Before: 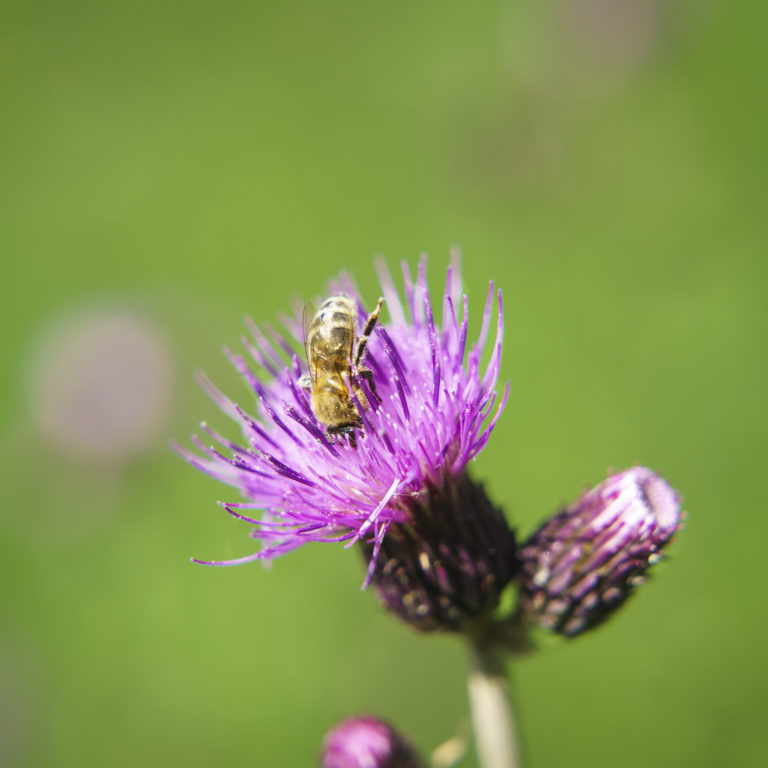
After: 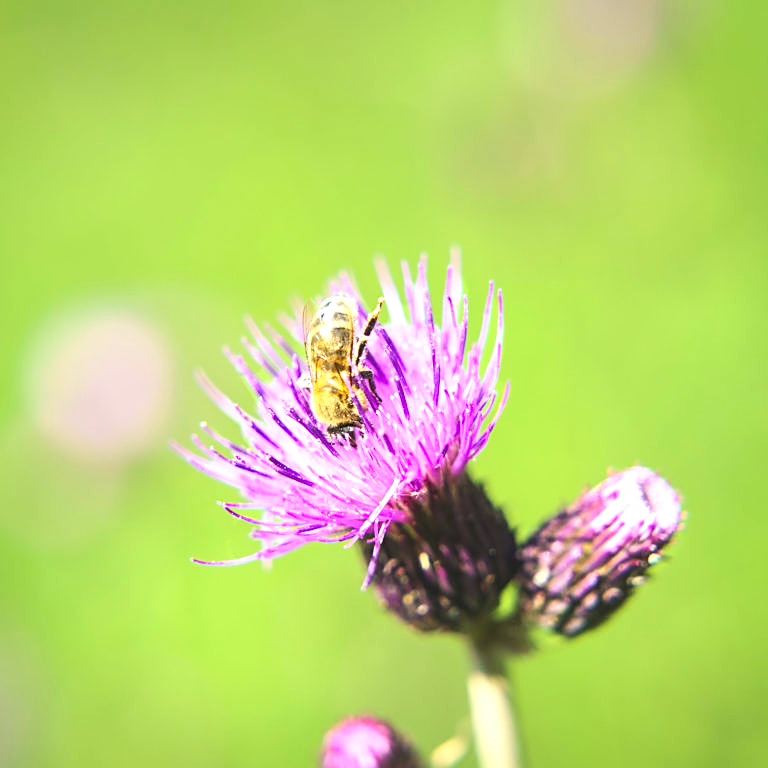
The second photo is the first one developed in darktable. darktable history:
sharpen: on, module defaults
exposure: black level correction -0.002, exposure 0.54 EV, compensate highlight preservation false
levels: levels [0, 0.48, 0.961]
contrast brightness saturation: contrast 0.2, brightness 0.16, saturation 0.22
